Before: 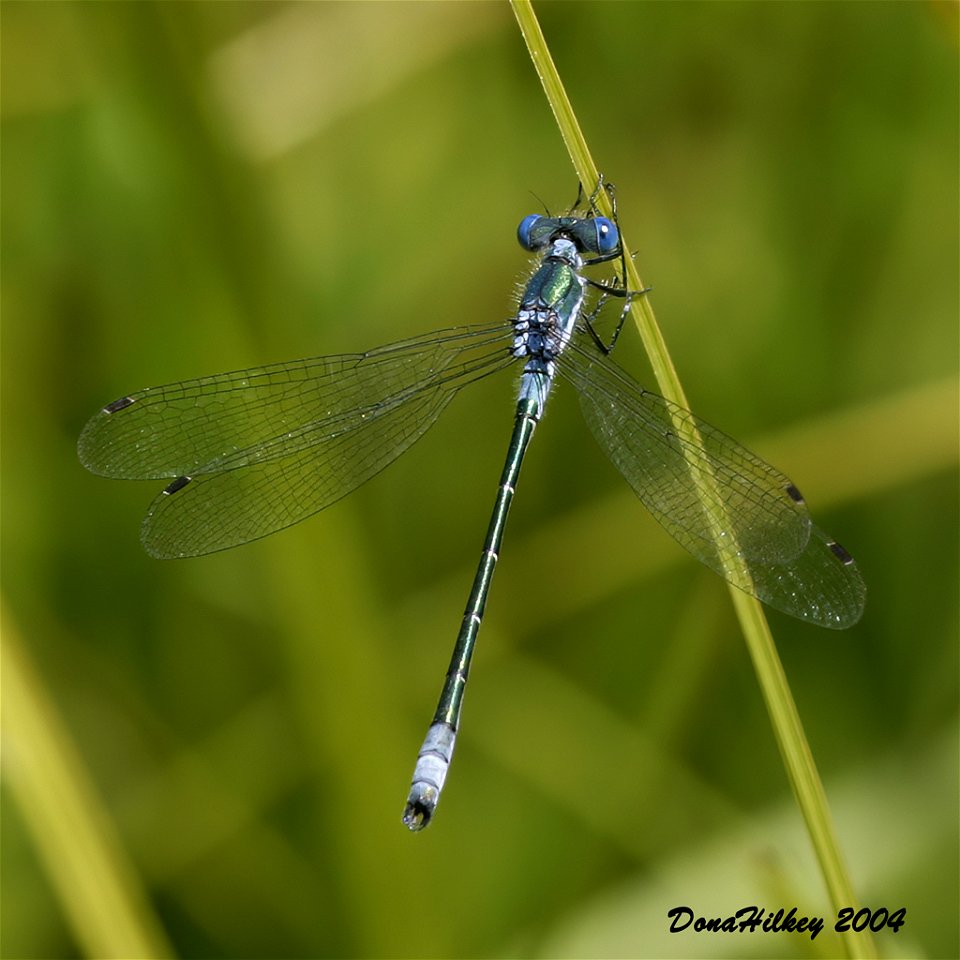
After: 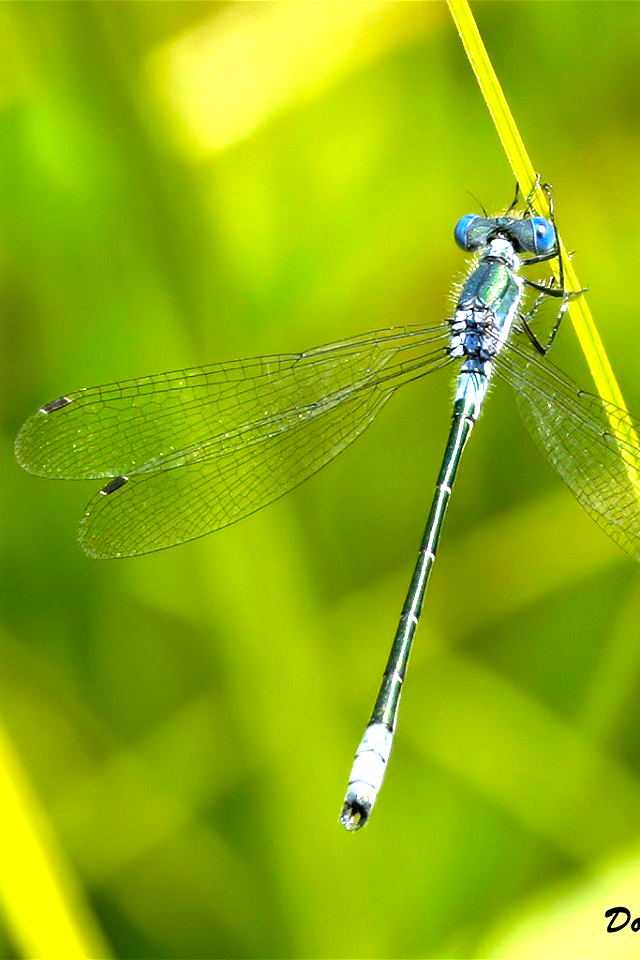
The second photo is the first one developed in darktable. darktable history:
exposure: black level correction 0.001, exposure 1.735 EV, compensate highlight preservation false
vibrance: vibrance 67%
crop and rotate: left 6.617%, right 26.717%
color correction: highlights a* -2.68, highlights b* 2.57
